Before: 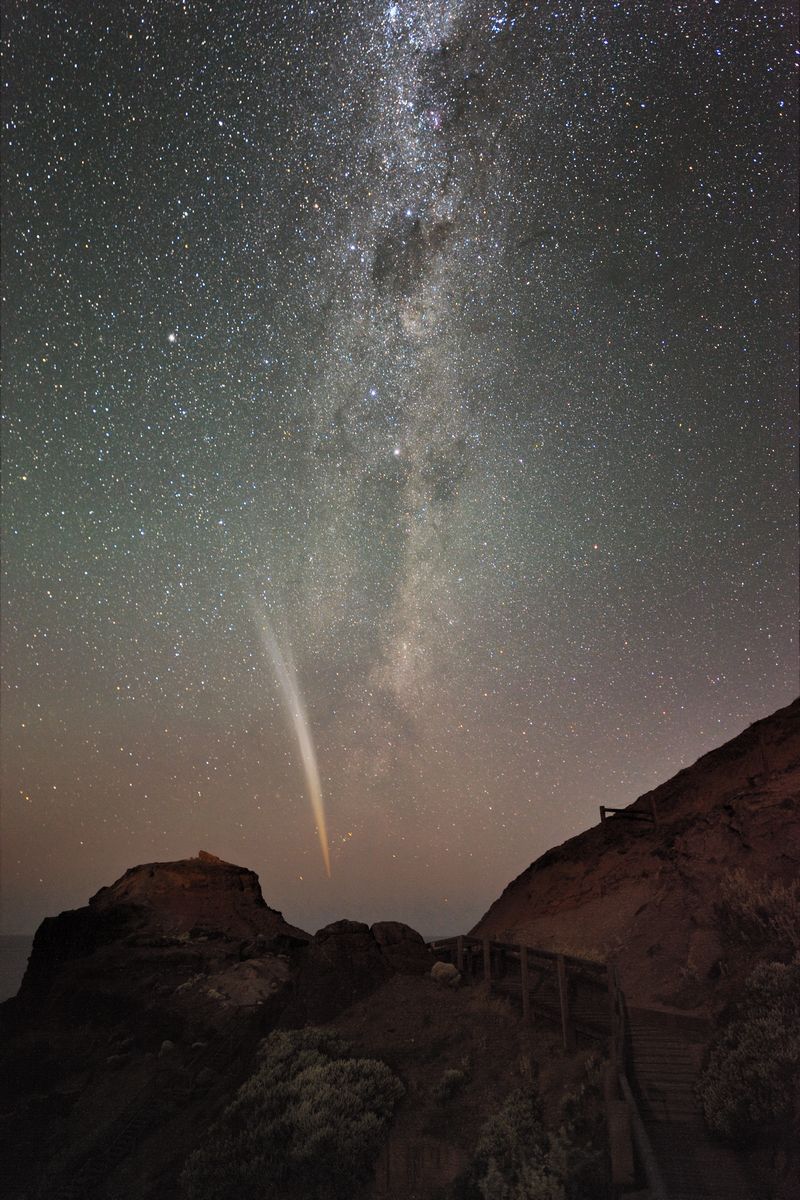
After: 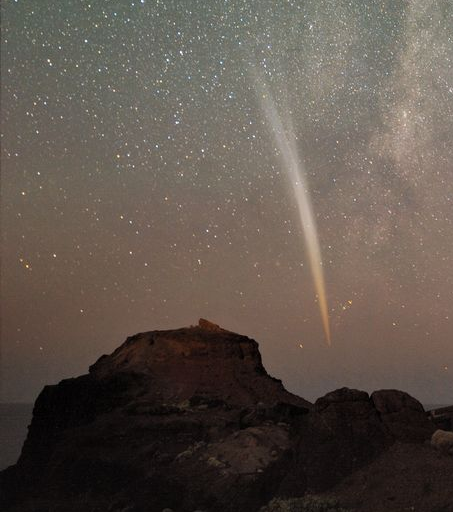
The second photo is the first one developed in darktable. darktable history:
crop: top 44.361%, right 43.356%, bottom 12.897%
